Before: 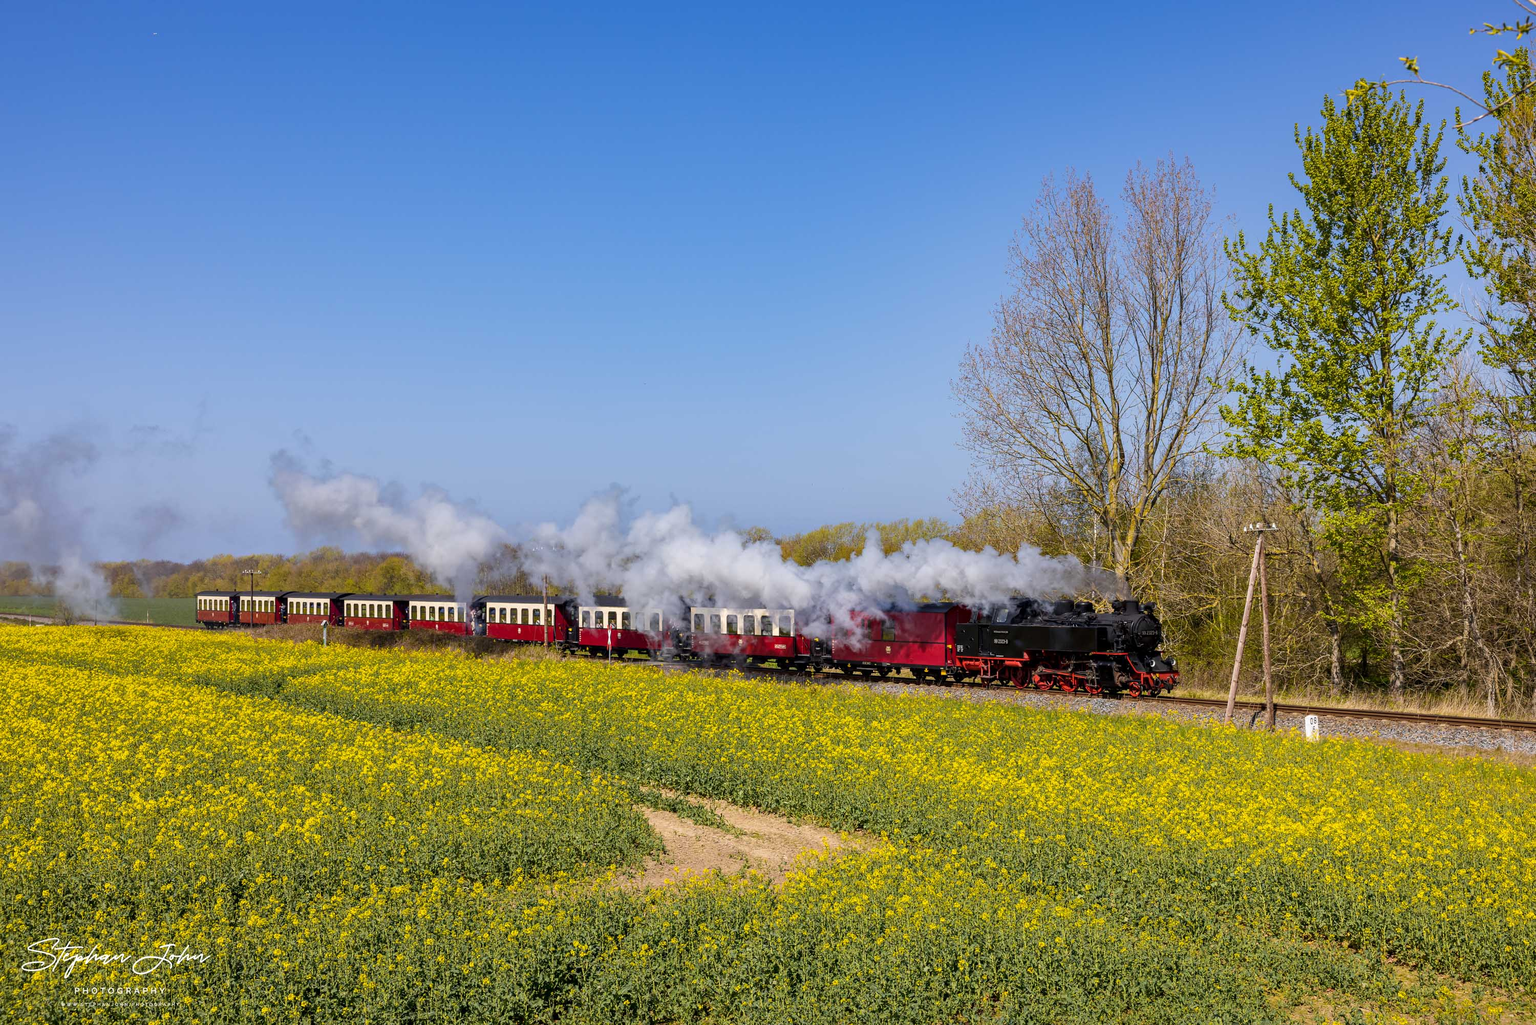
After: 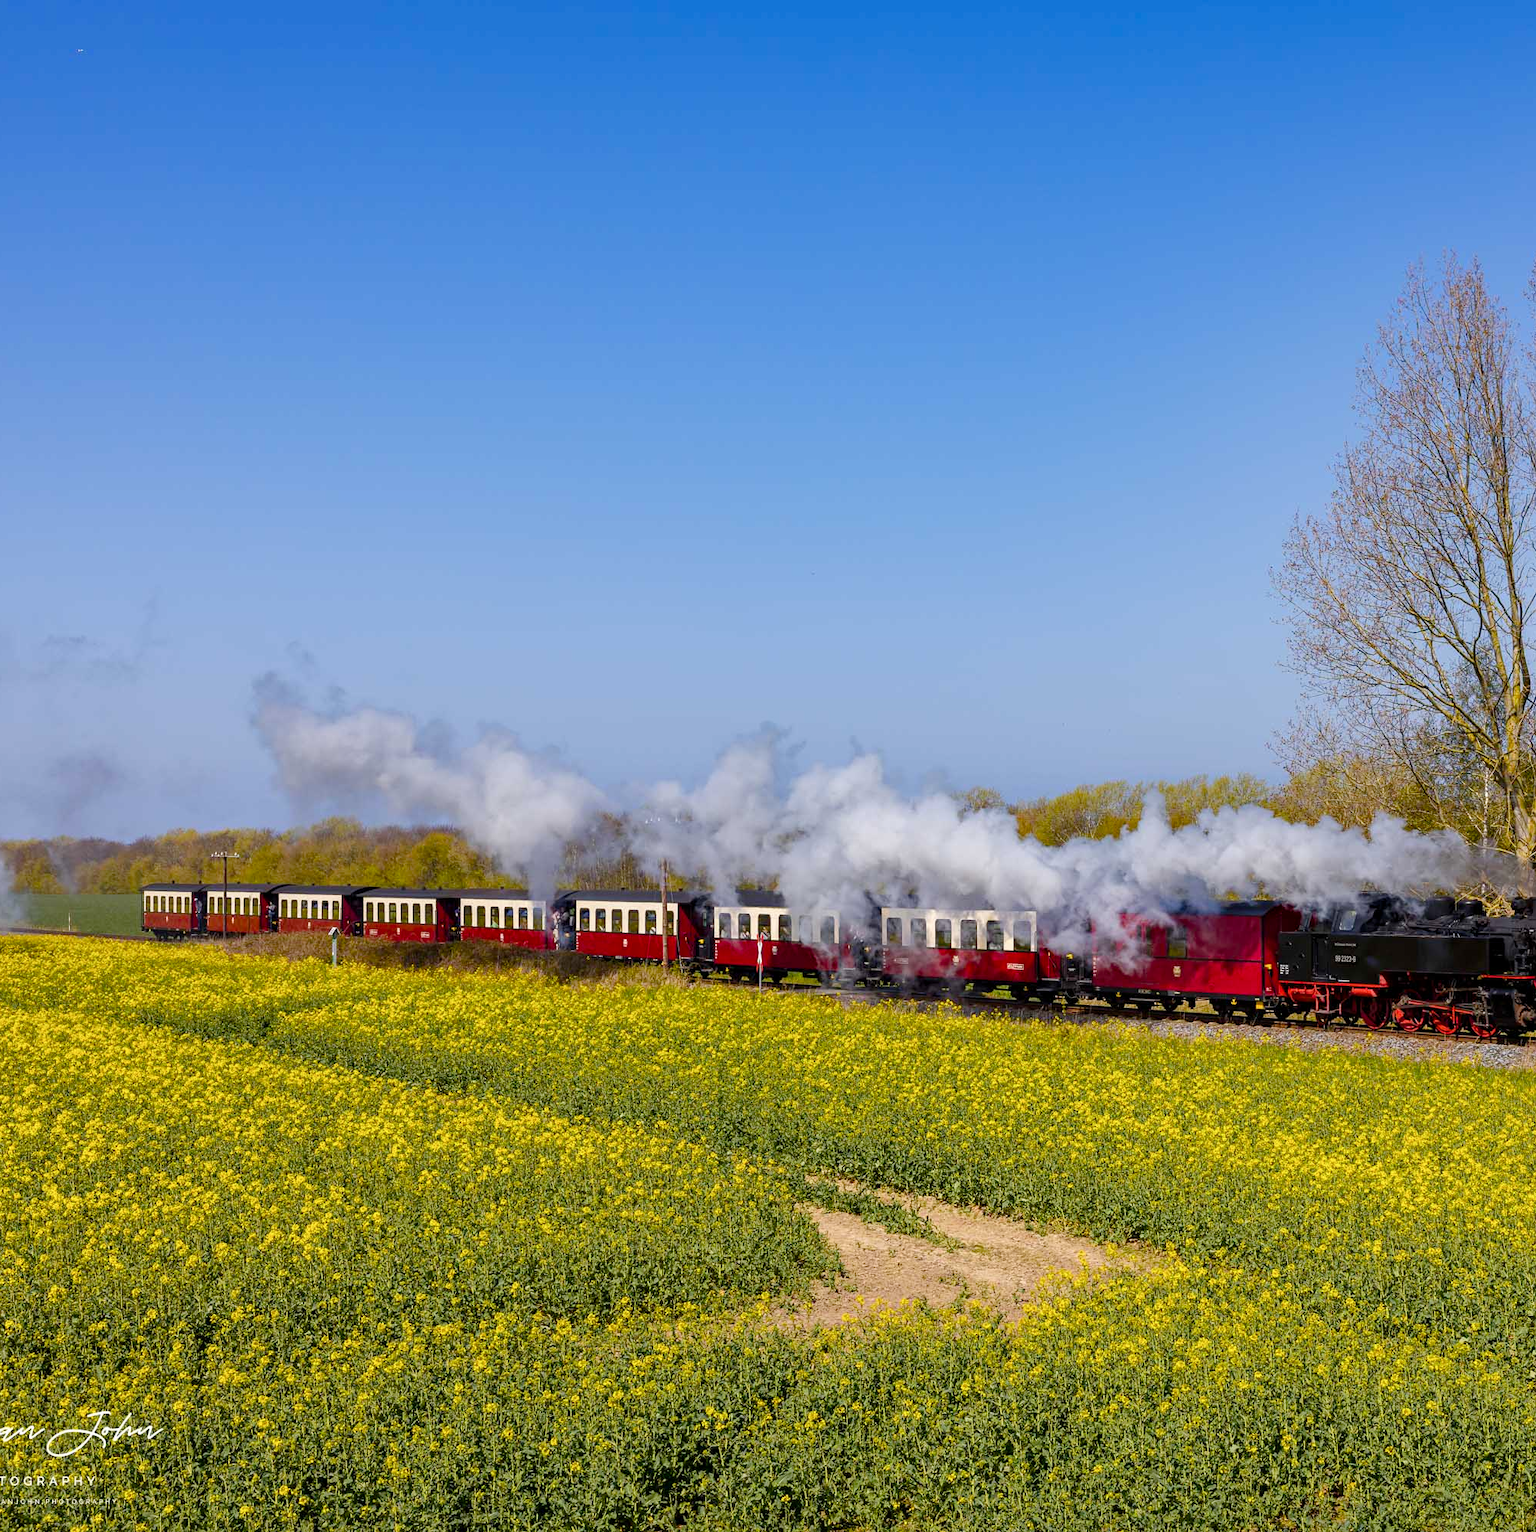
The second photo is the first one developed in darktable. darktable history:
color balance rgb: perceptual saturation grading › global saturation 20%, perceptual saturation grading › highlights -25.387%, perceptual saturation grading › shadows 25.005%
crop and rotate: left 6.608%, right 26.524%
